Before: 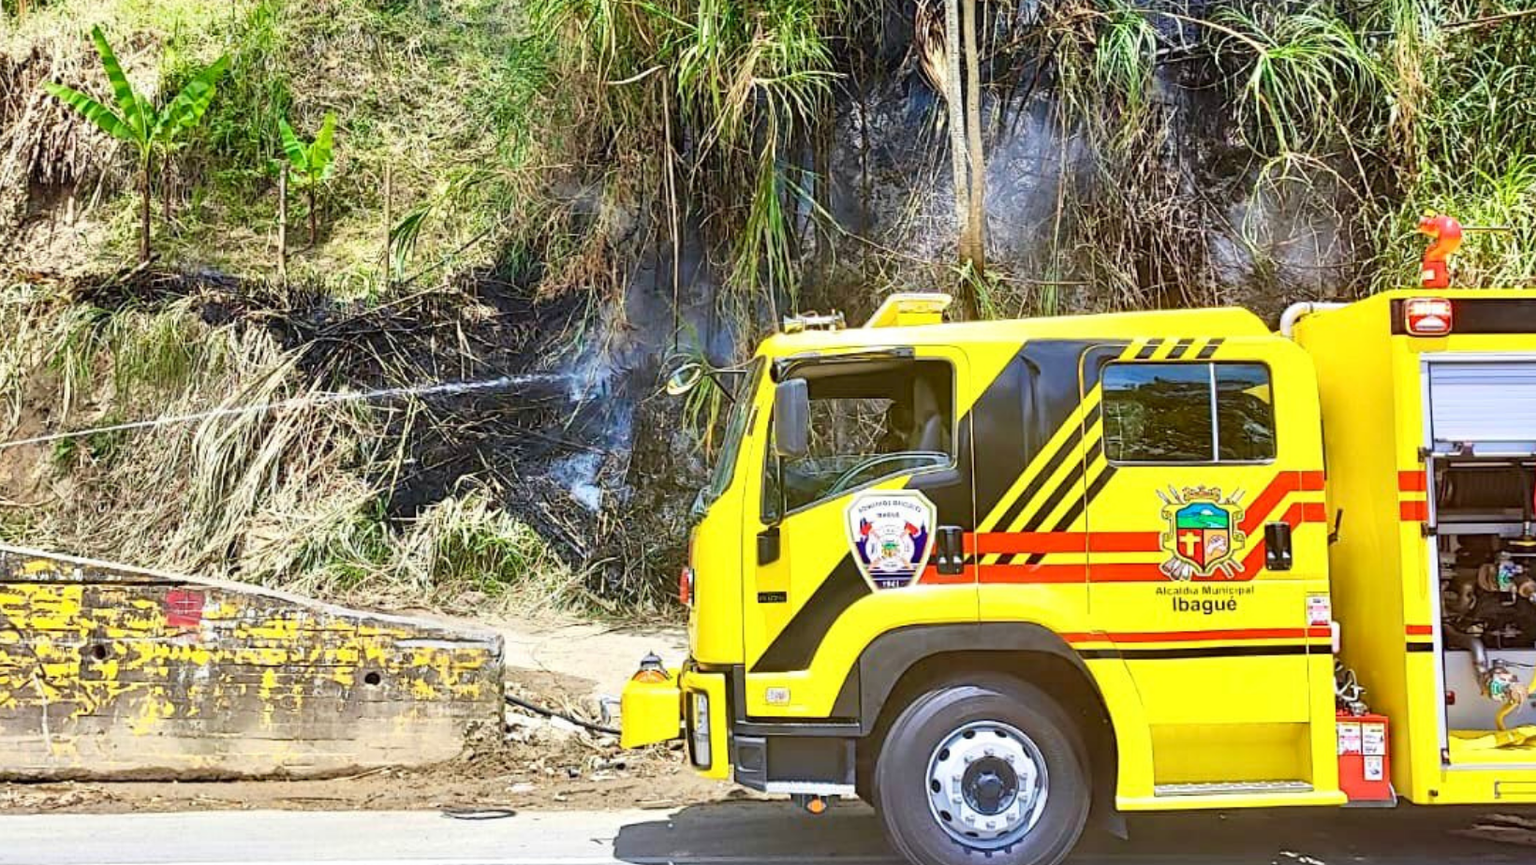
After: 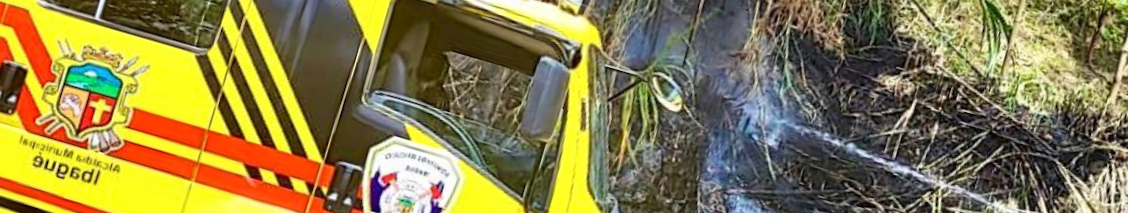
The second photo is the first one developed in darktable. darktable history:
tone equalizer: on, module defaults
crop and rotate: angle 16.12°, top 30.835%, bottom 35.653%
